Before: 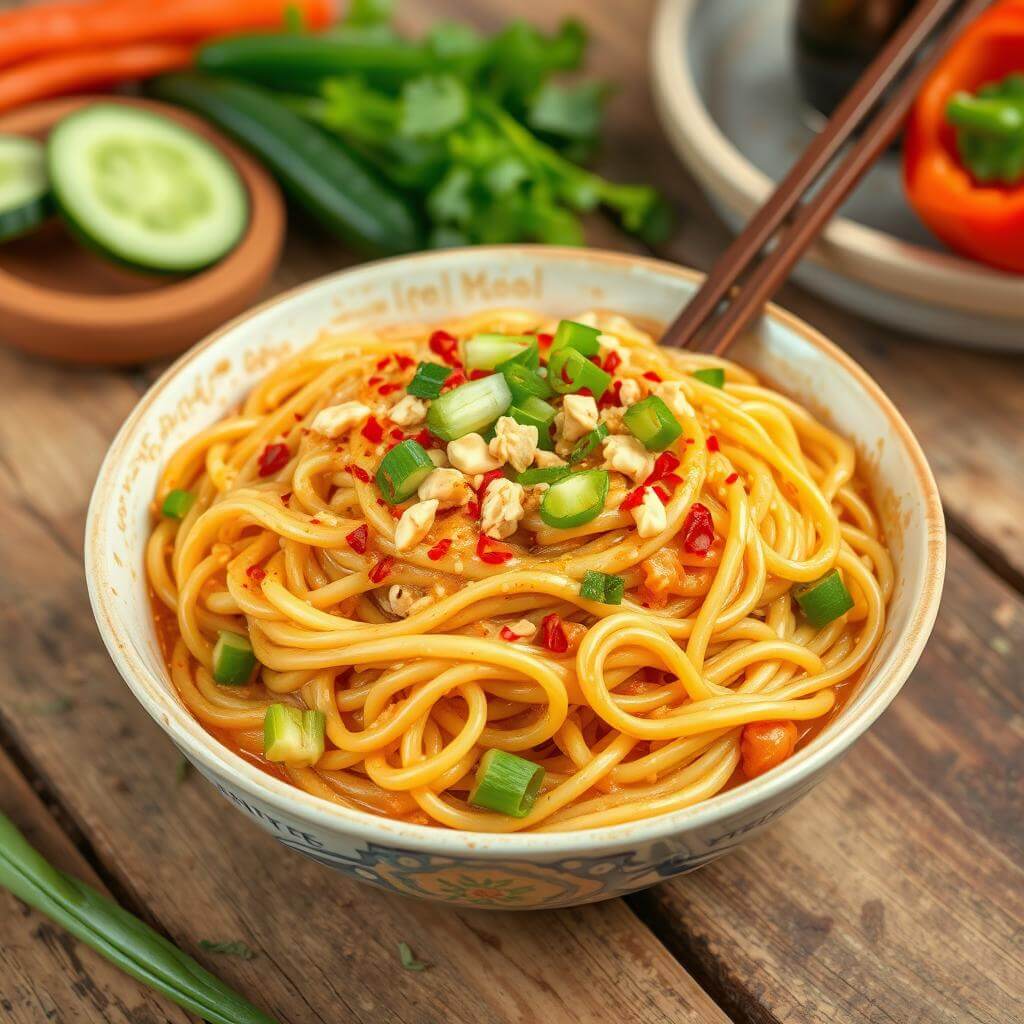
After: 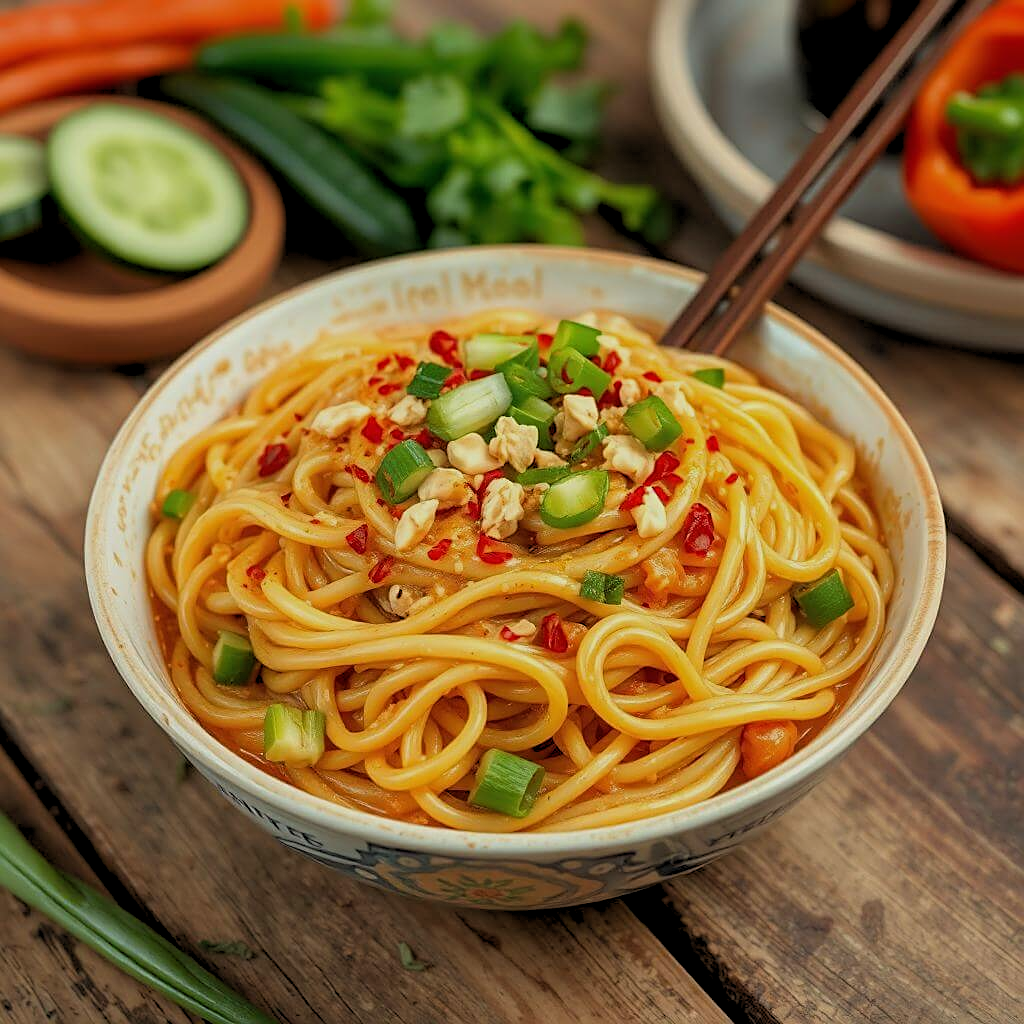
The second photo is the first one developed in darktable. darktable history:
sharpen: on, module defaults
exposure: black level correction 0, exposure -0.721 EV, compensate highlight preservation false
rgb levels: levels [[0.01, 0.419, 0.839], [0, 0.5, 1], [0, 0.5, 1]]
